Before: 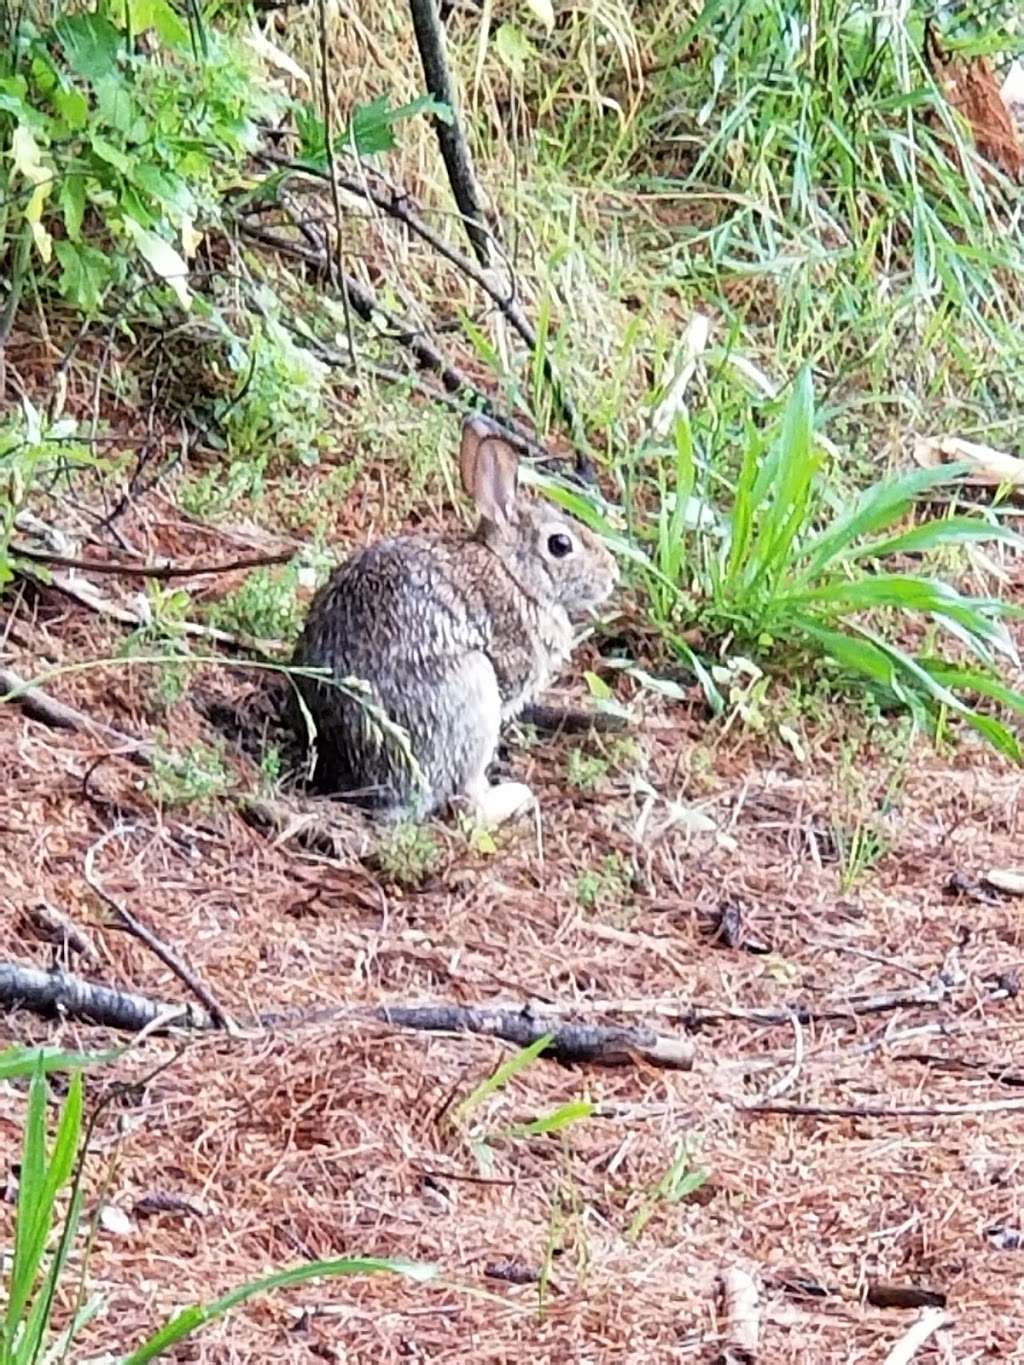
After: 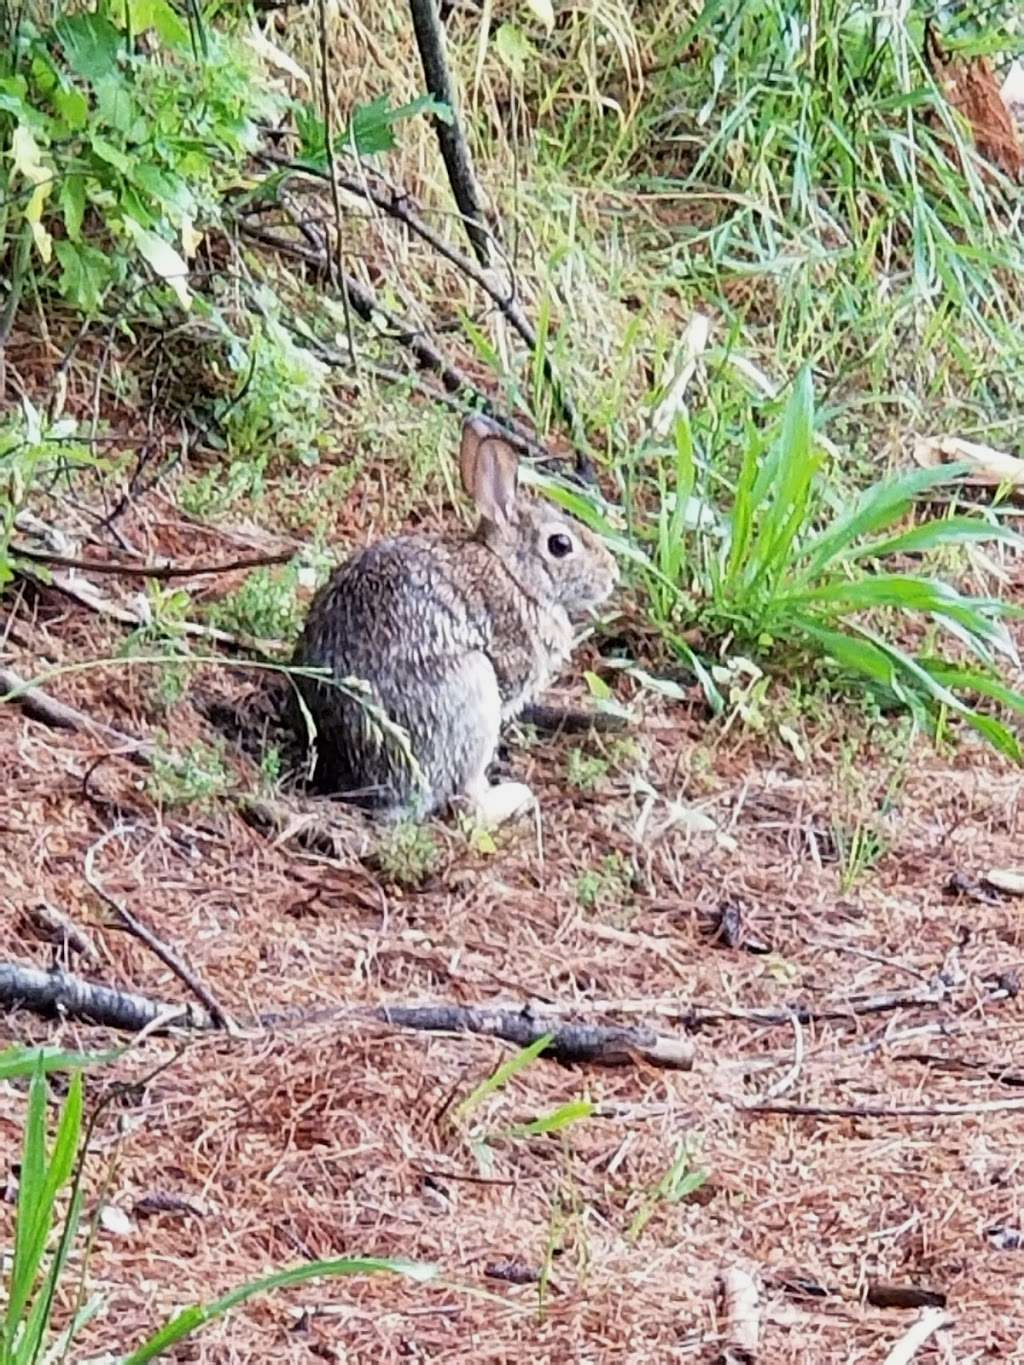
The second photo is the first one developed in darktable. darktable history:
exposure: exposure -0.173 EV, compensate highlight preservation false
